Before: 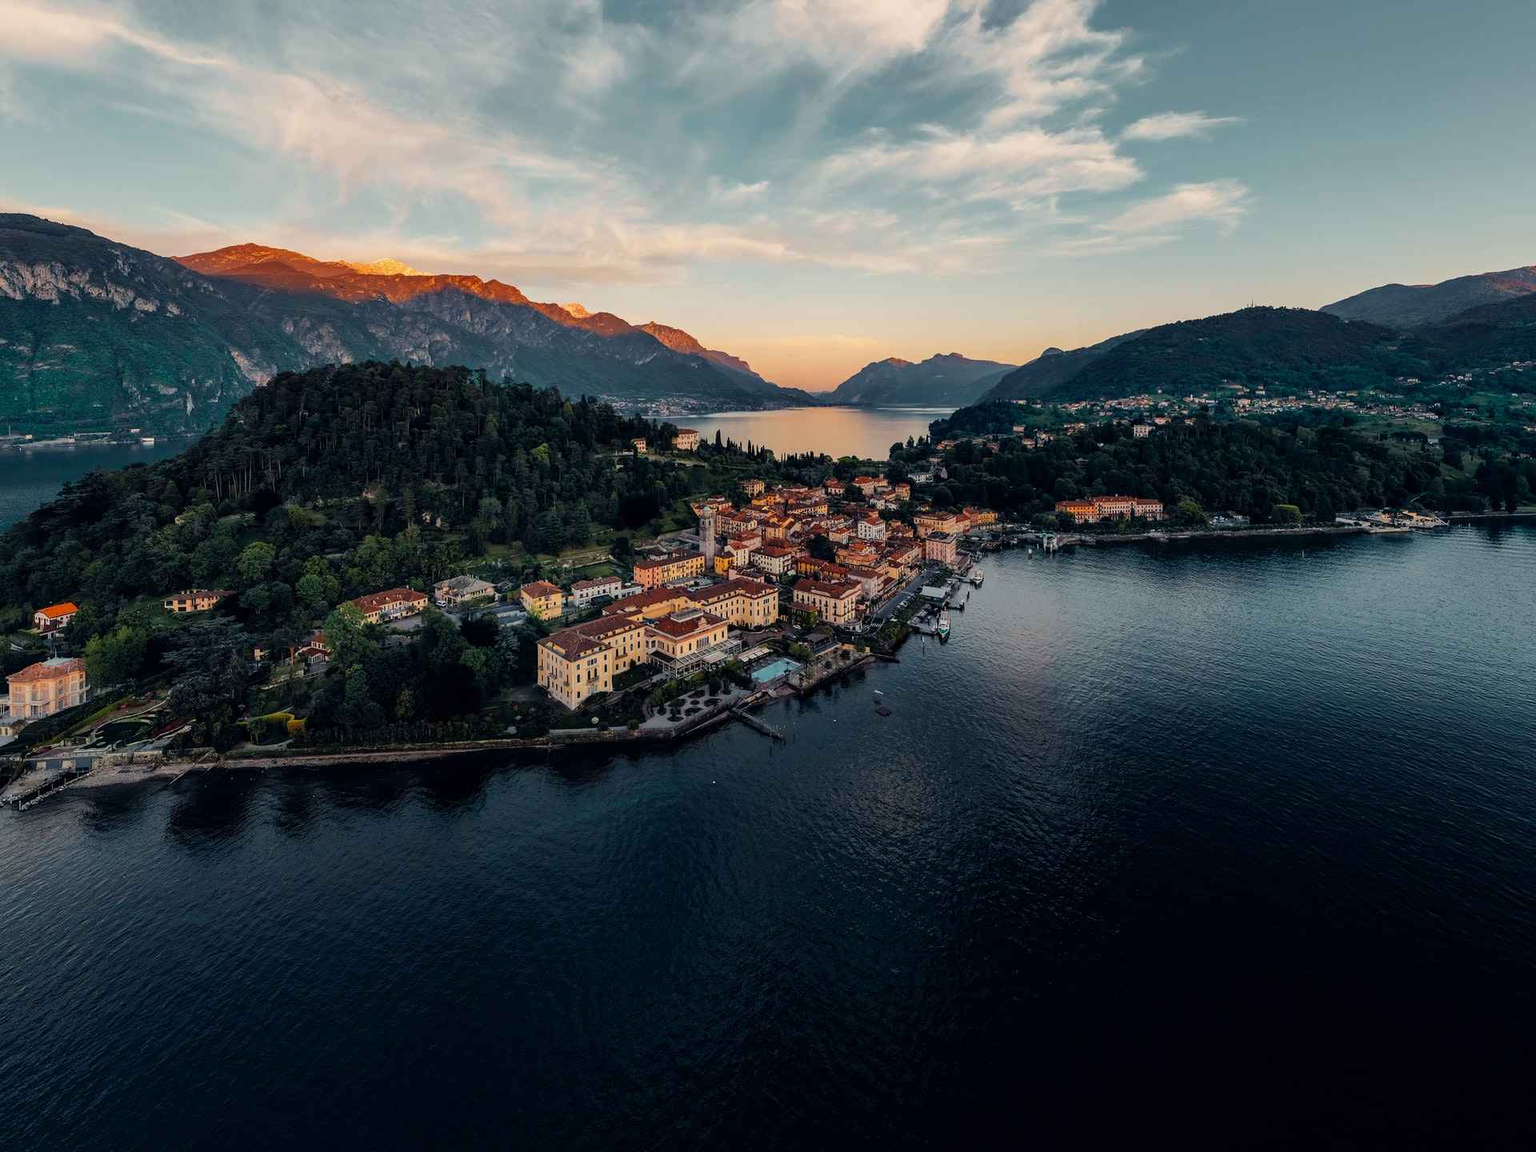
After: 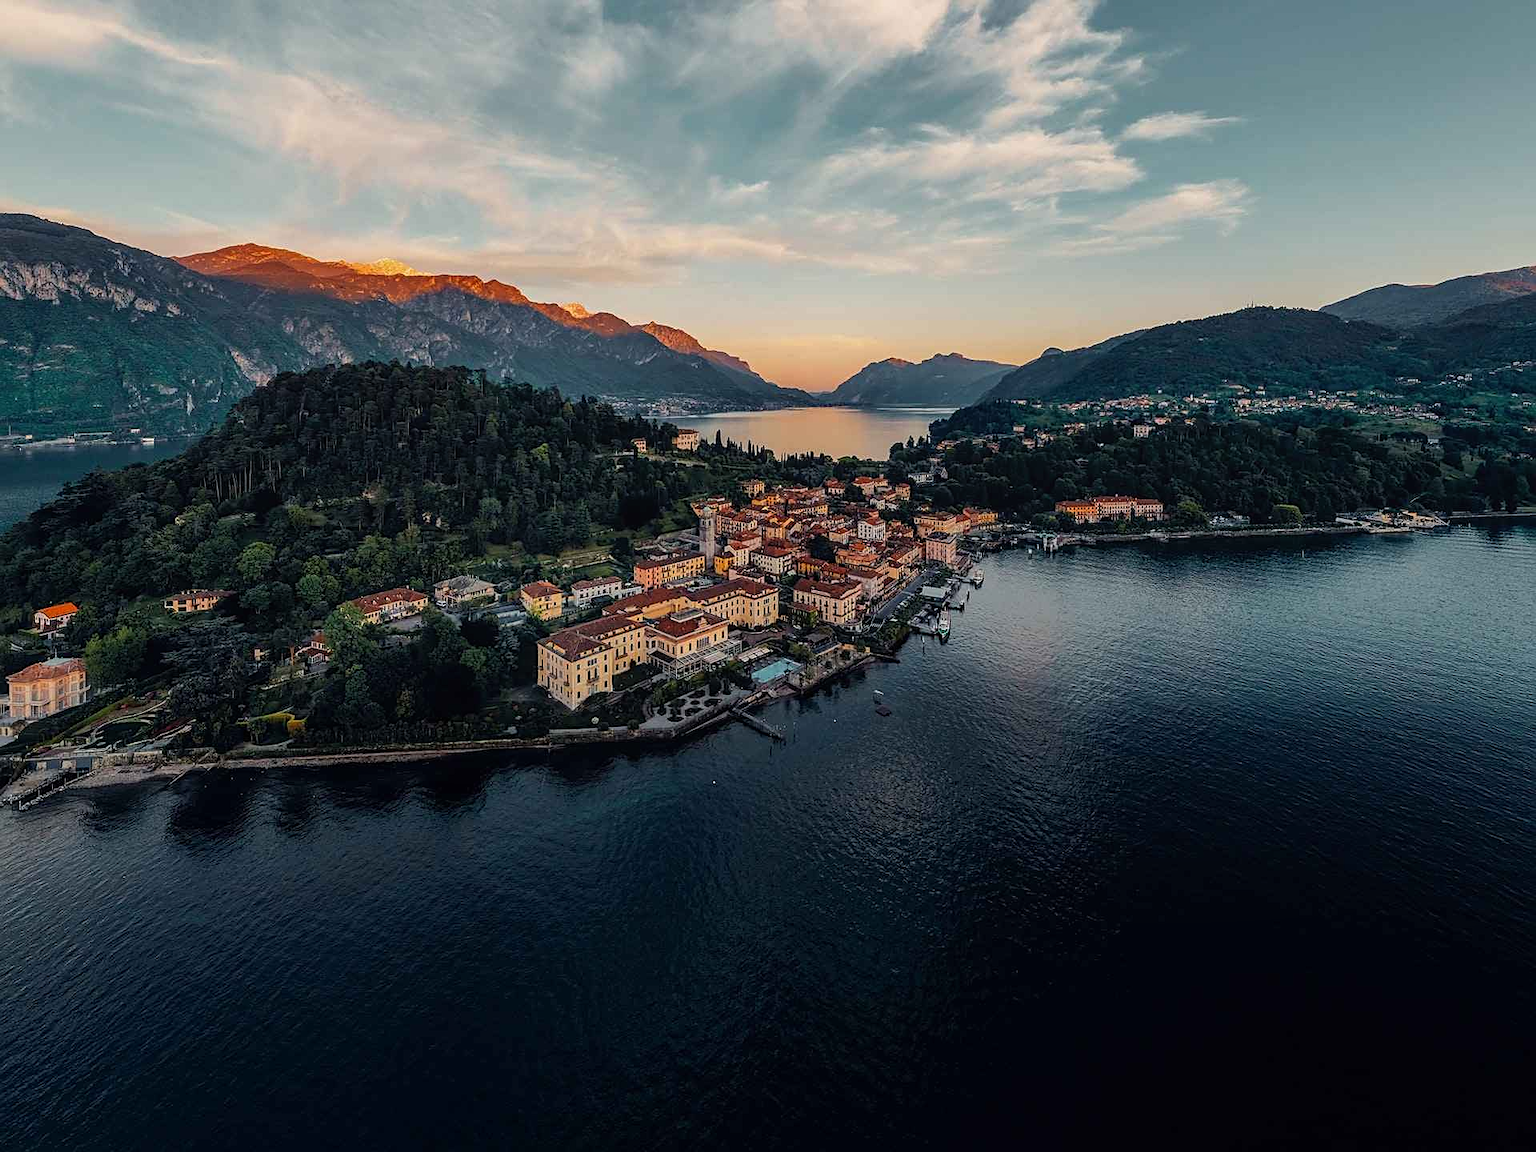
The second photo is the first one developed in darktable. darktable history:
sharpen: on, module defaults
local contrast: detail 109%
